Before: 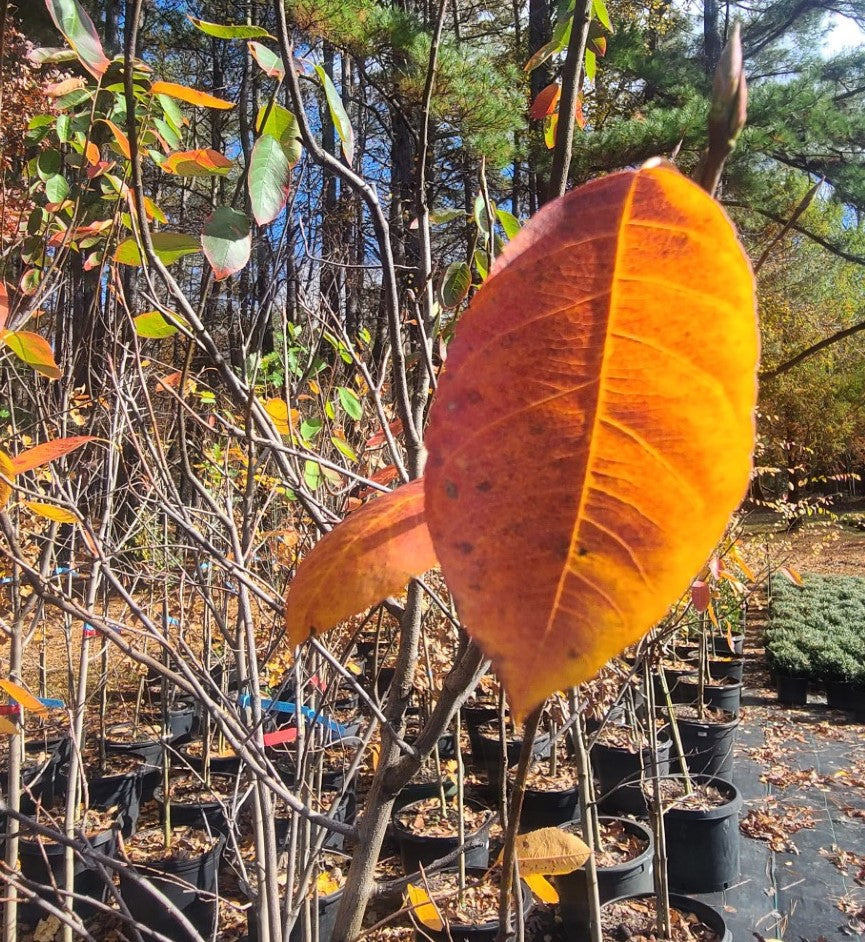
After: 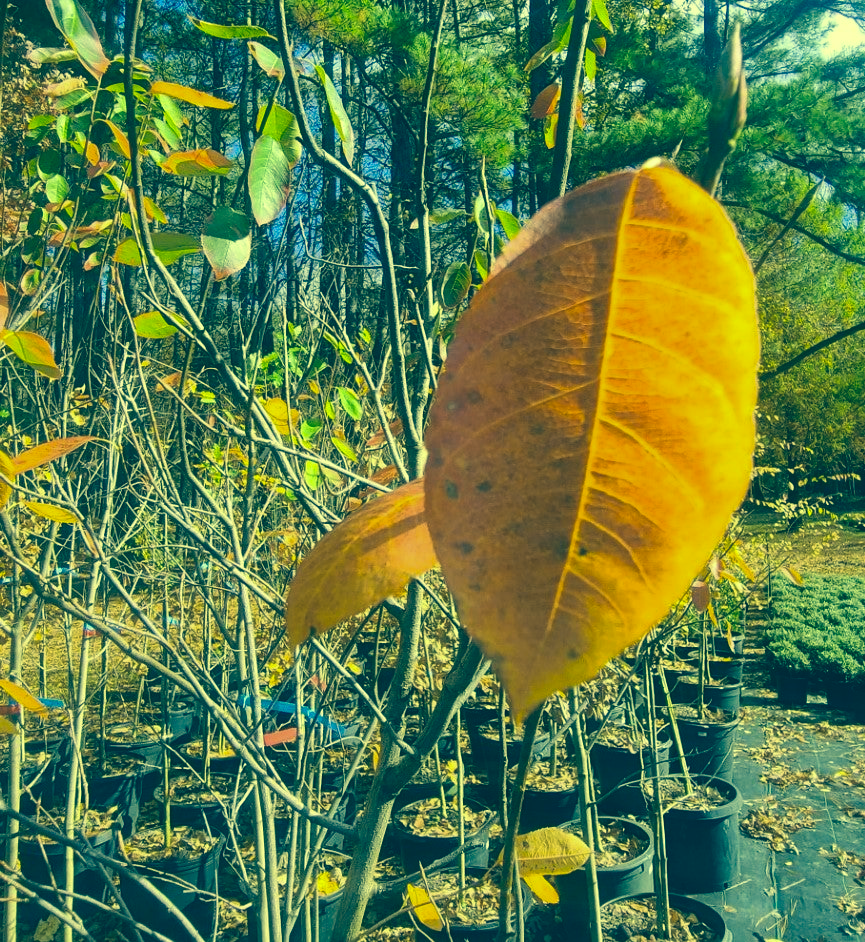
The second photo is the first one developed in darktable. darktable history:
exposure: black level correction -0.008, exposure 0.067 EV, compensate highlight preservation false
color correction: highlights a* -15.58, highlights b* 40, shadows a* -40, shadows b* -26.18
